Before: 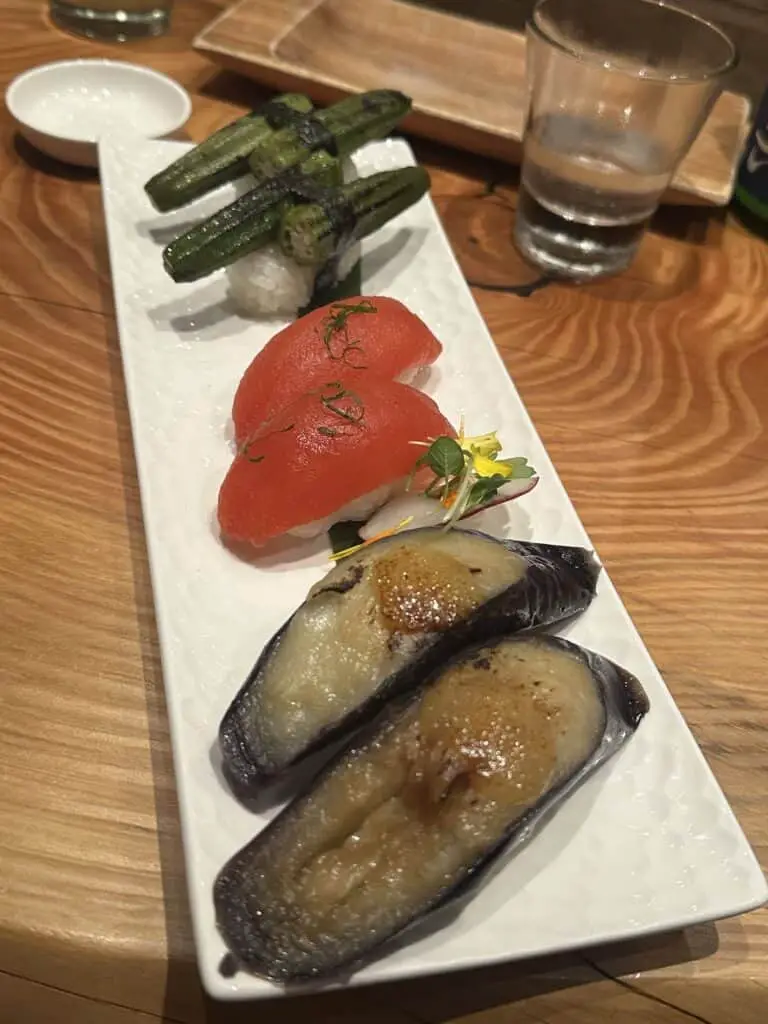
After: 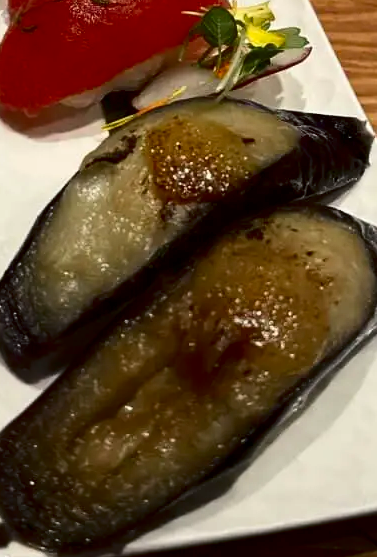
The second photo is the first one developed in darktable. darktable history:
exposure: black level correction 0.01, exposure 0.012 EV, compensate highlight preservation false
contrast brightness saturation: contrast 0.19, brightness -0.221, saturation 0.107
crop: left 29.621%, top 42.054%, right 21.258%, bottom 3.509%
